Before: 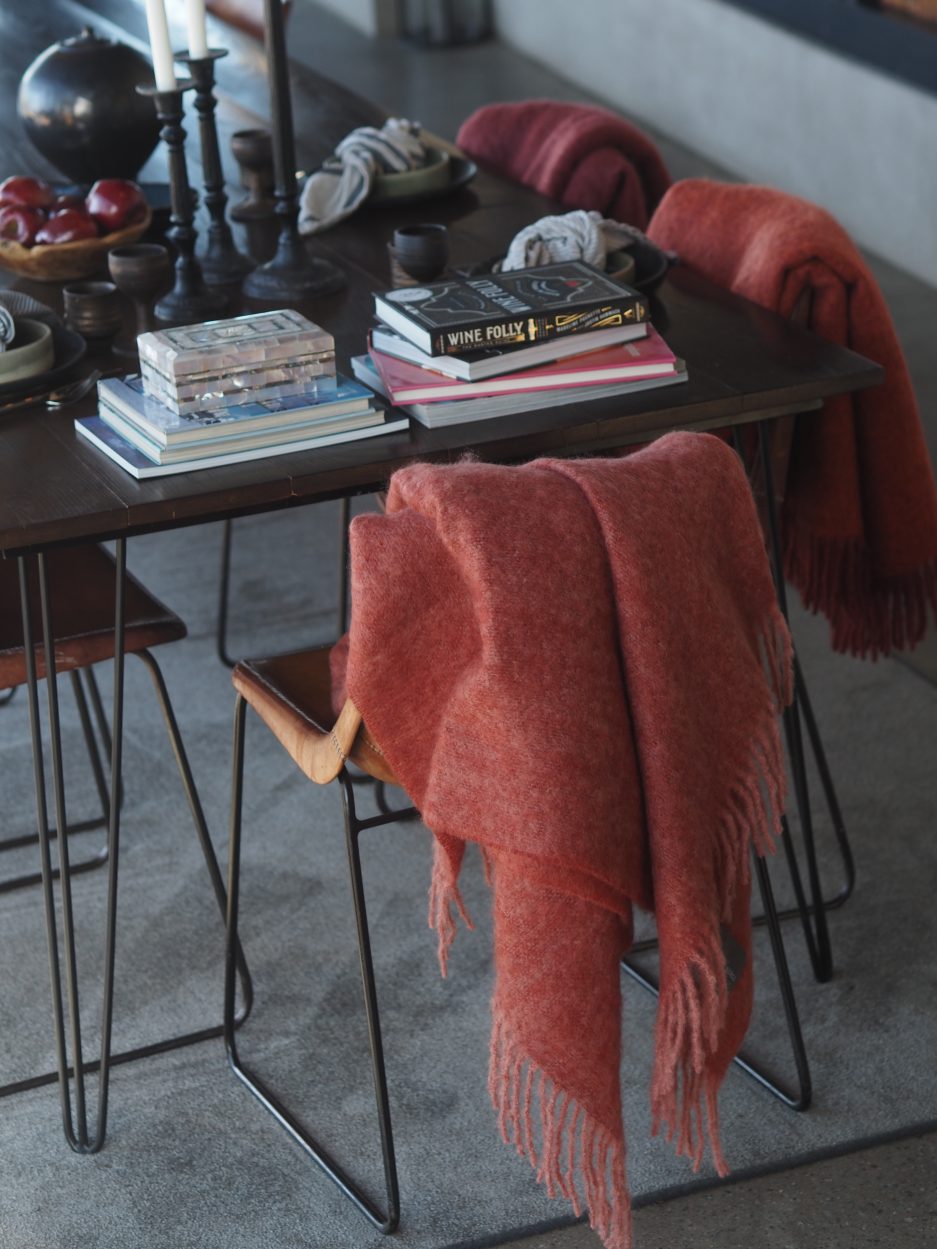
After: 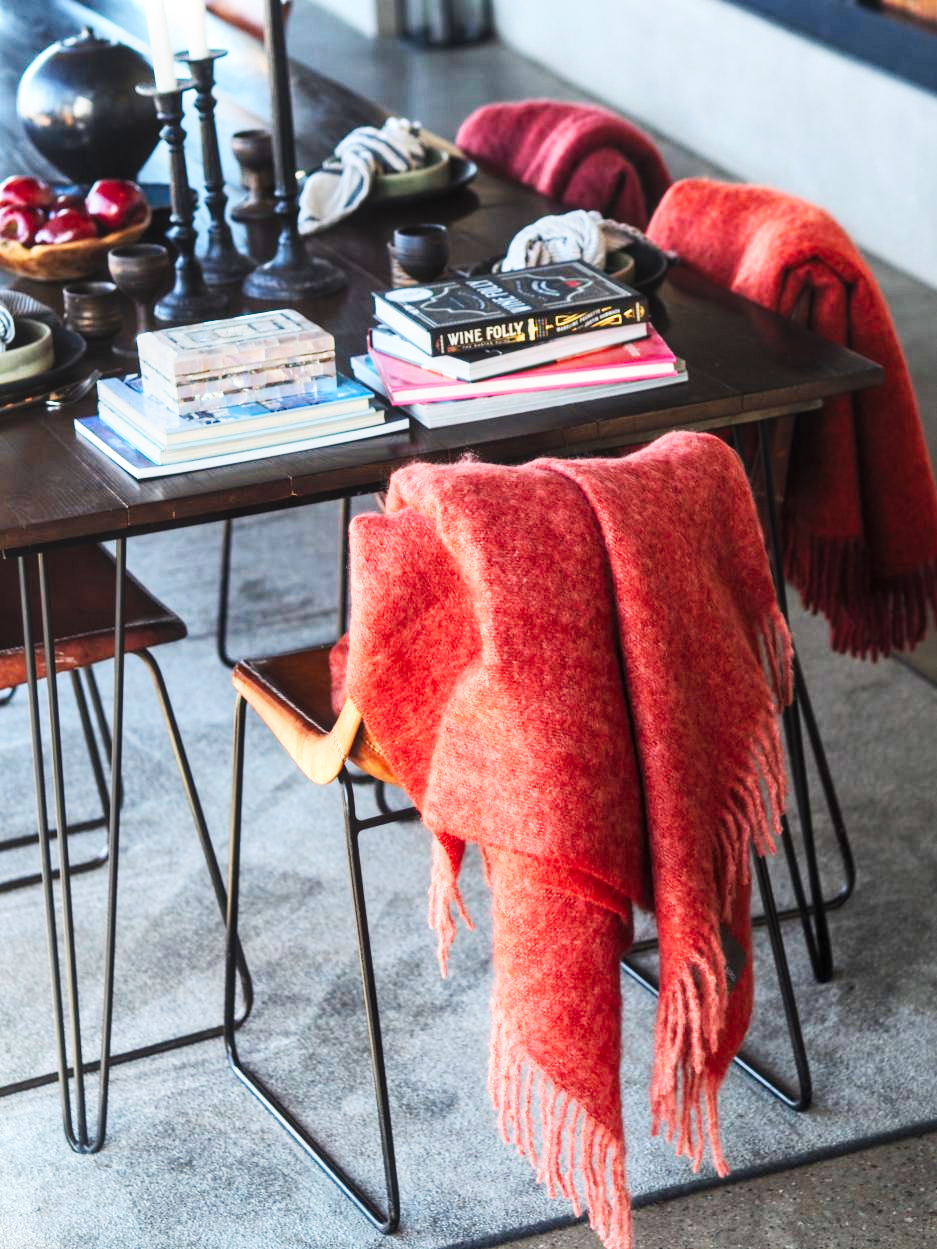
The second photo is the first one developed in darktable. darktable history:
contrast brightness saturation: contrast 0.2, brightness 0.16, saturation 0.22
base curve: curves: ch0 [(0, 0.003) (0.001, 0.002) (0.006, 0.004) (0.02, 0.022) (0.048, 0.086) (0.094, 0.234) (0.162, 0.431) (0.258, 0.629) (0.385, 0.8) (0.548, 0.918) (0.751, 0.988) (1, 1)], preserve colors none
local contrast: on, module defaults
